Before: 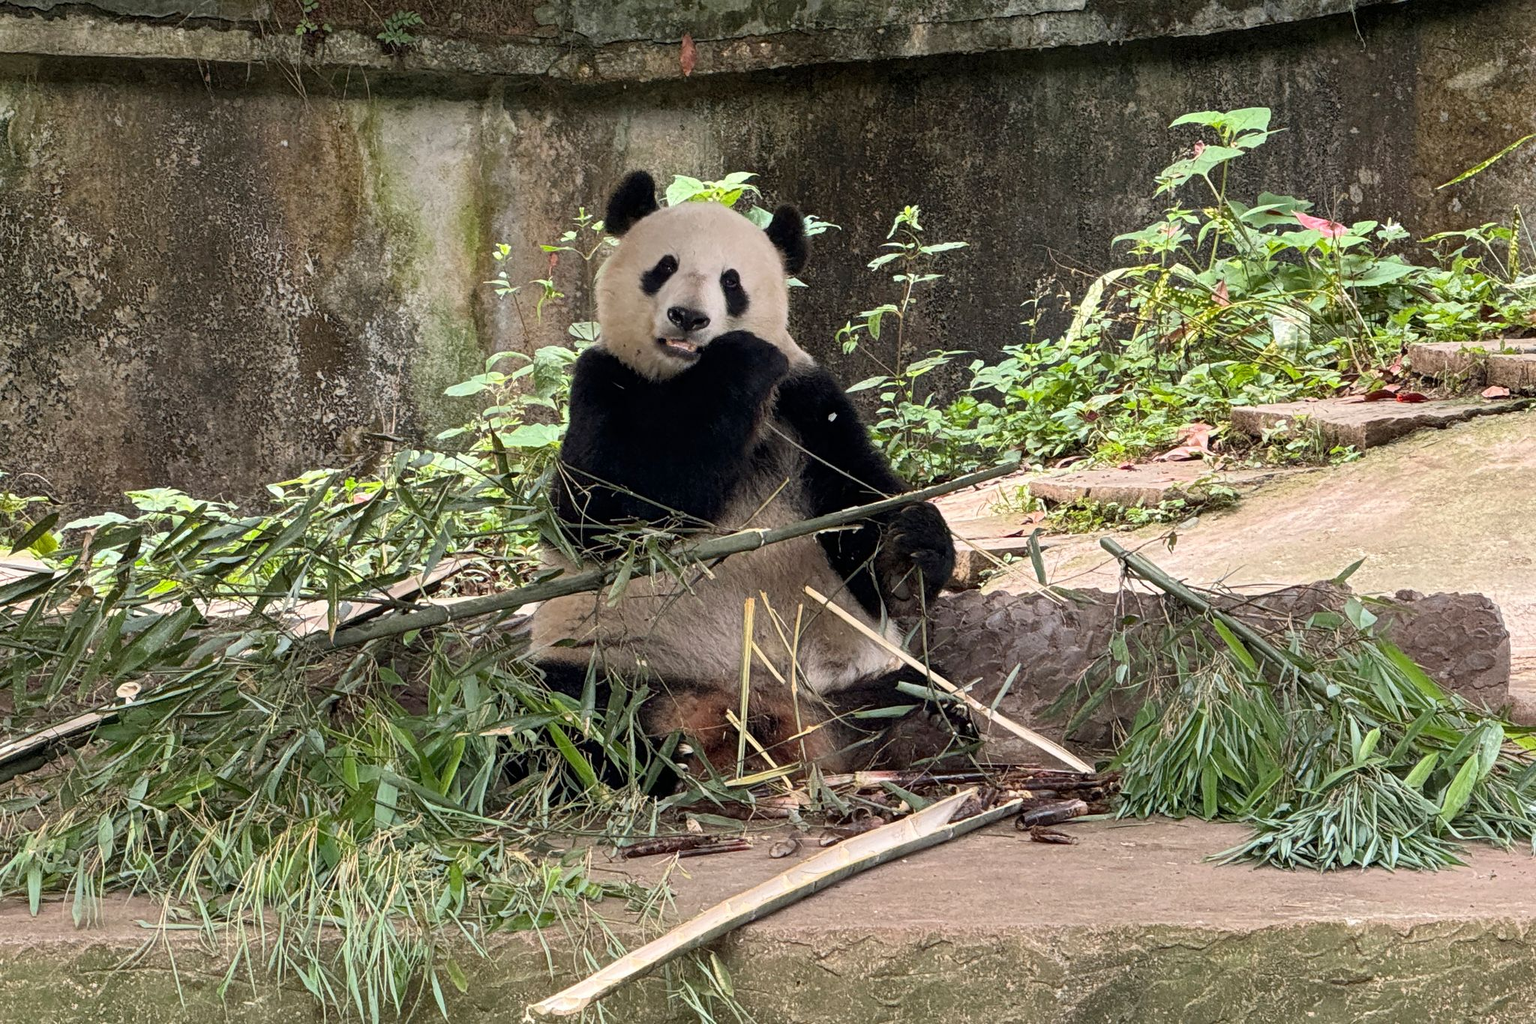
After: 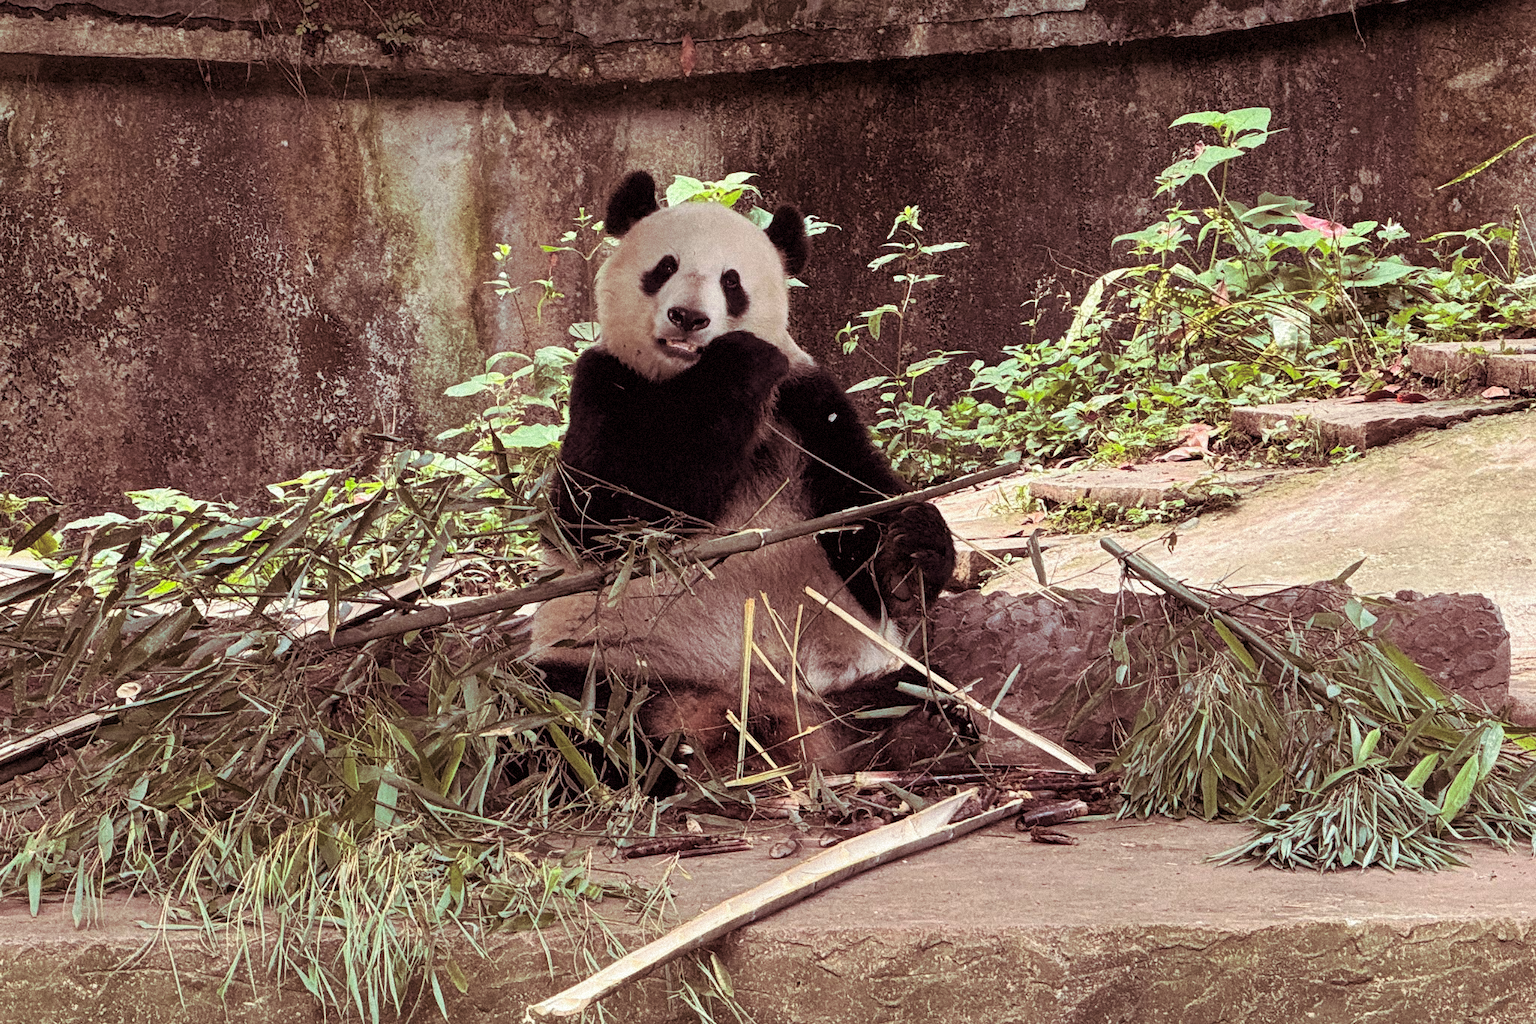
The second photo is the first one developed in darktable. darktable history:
split-toning: on, module defaults
grain: mid-tones bias 0%
